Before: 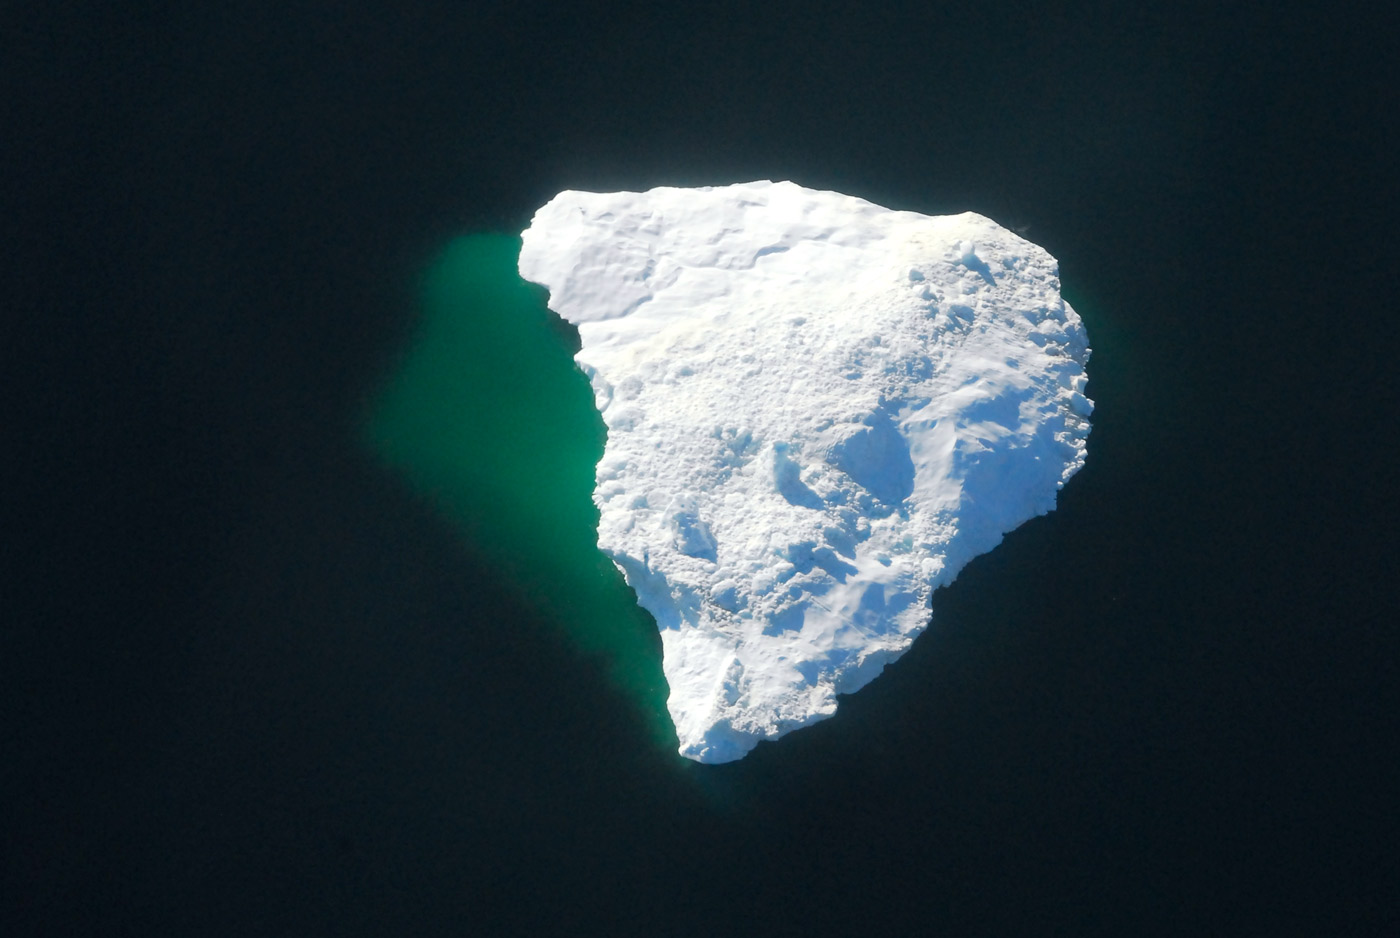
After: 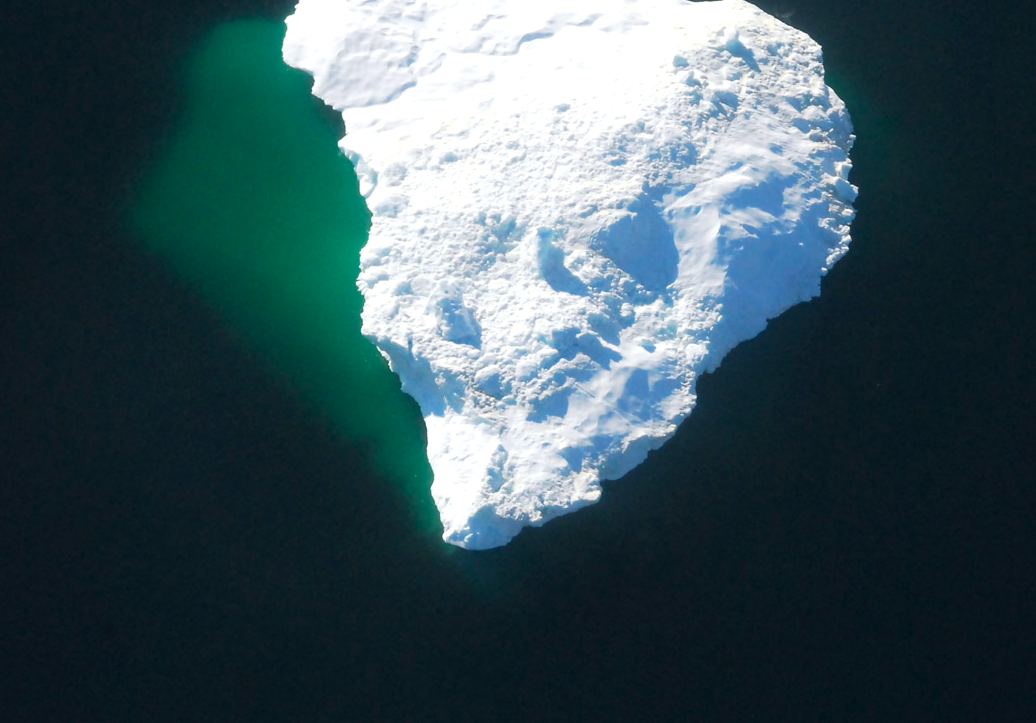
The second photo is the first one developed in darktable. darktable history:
exposure: exposure 0.207 EV, compensate highlight preservation false
velvia: on, module defaults
contrast brightness saturation: saturation -0.05
crop: left 16.871%, top 22.857%, right 9.116%
